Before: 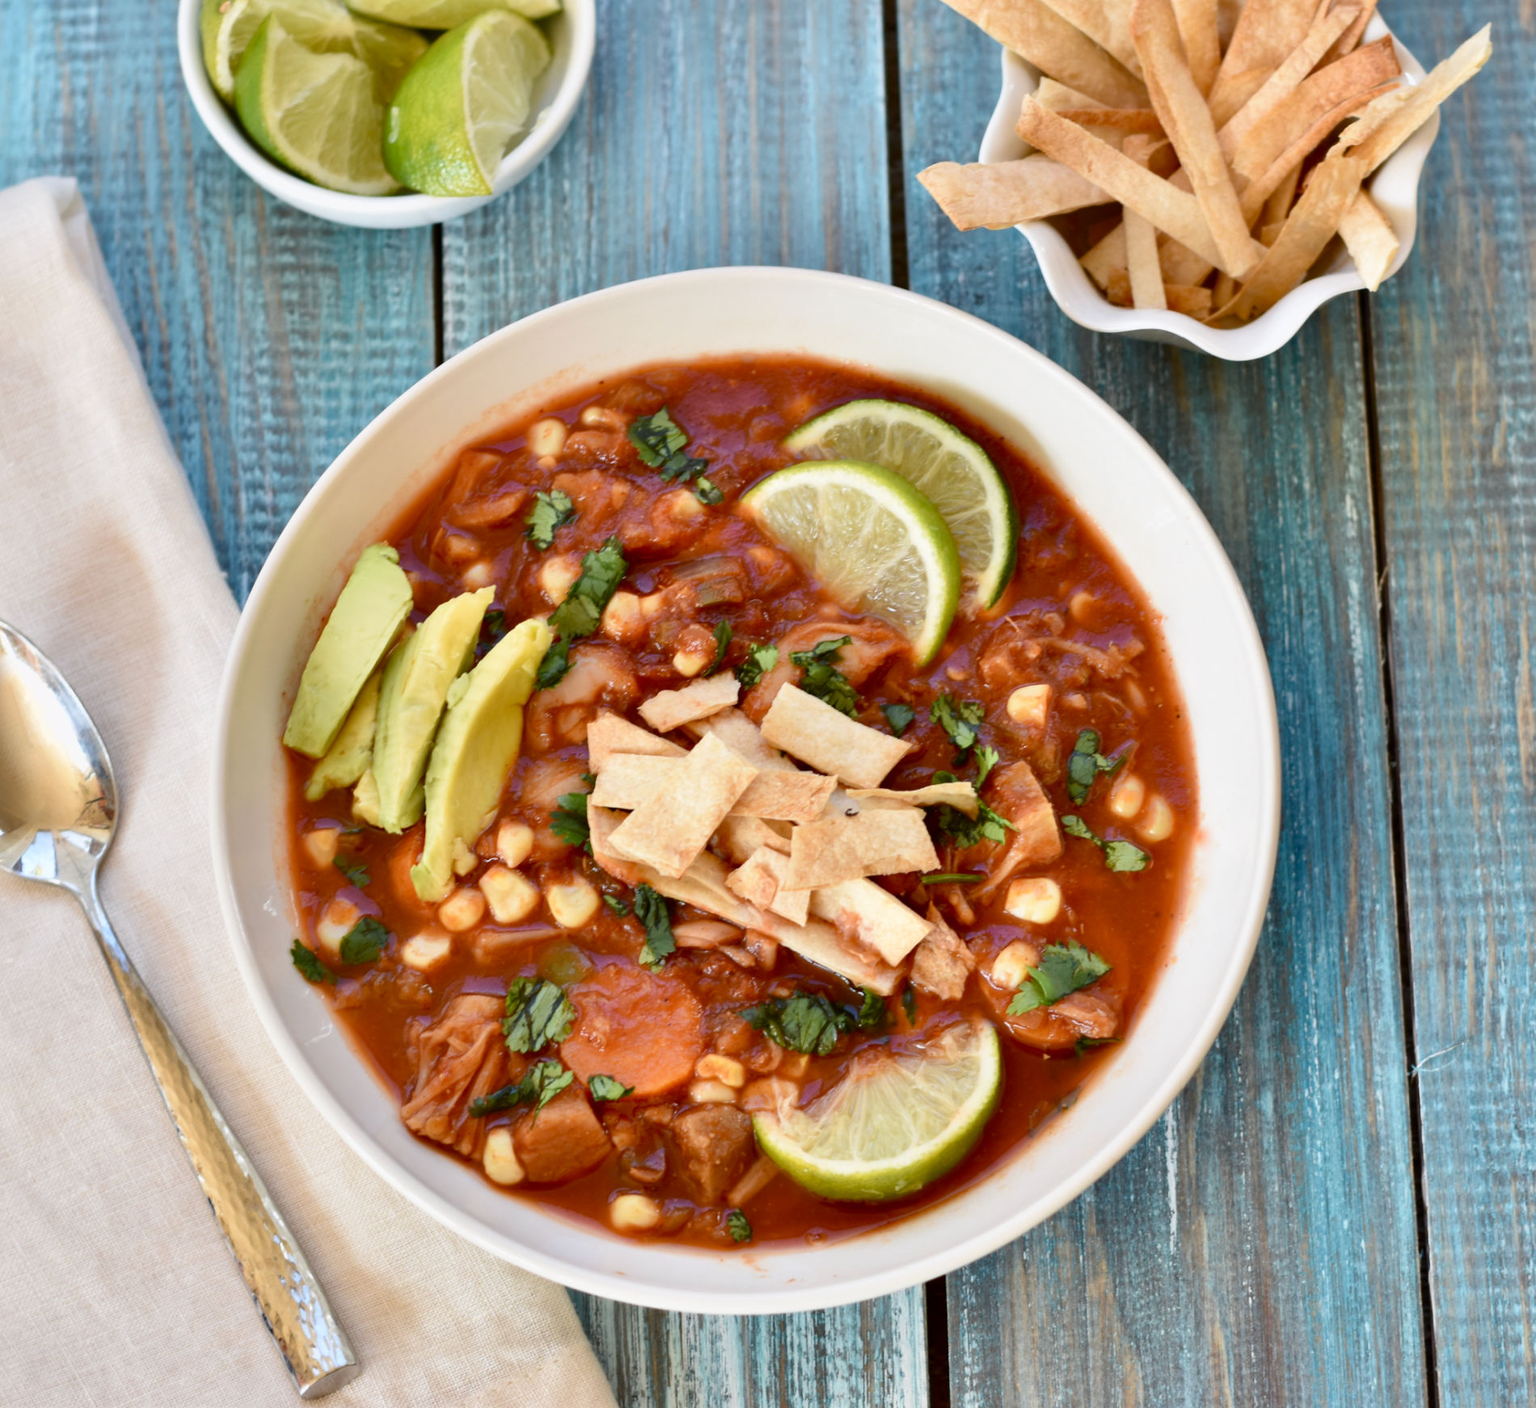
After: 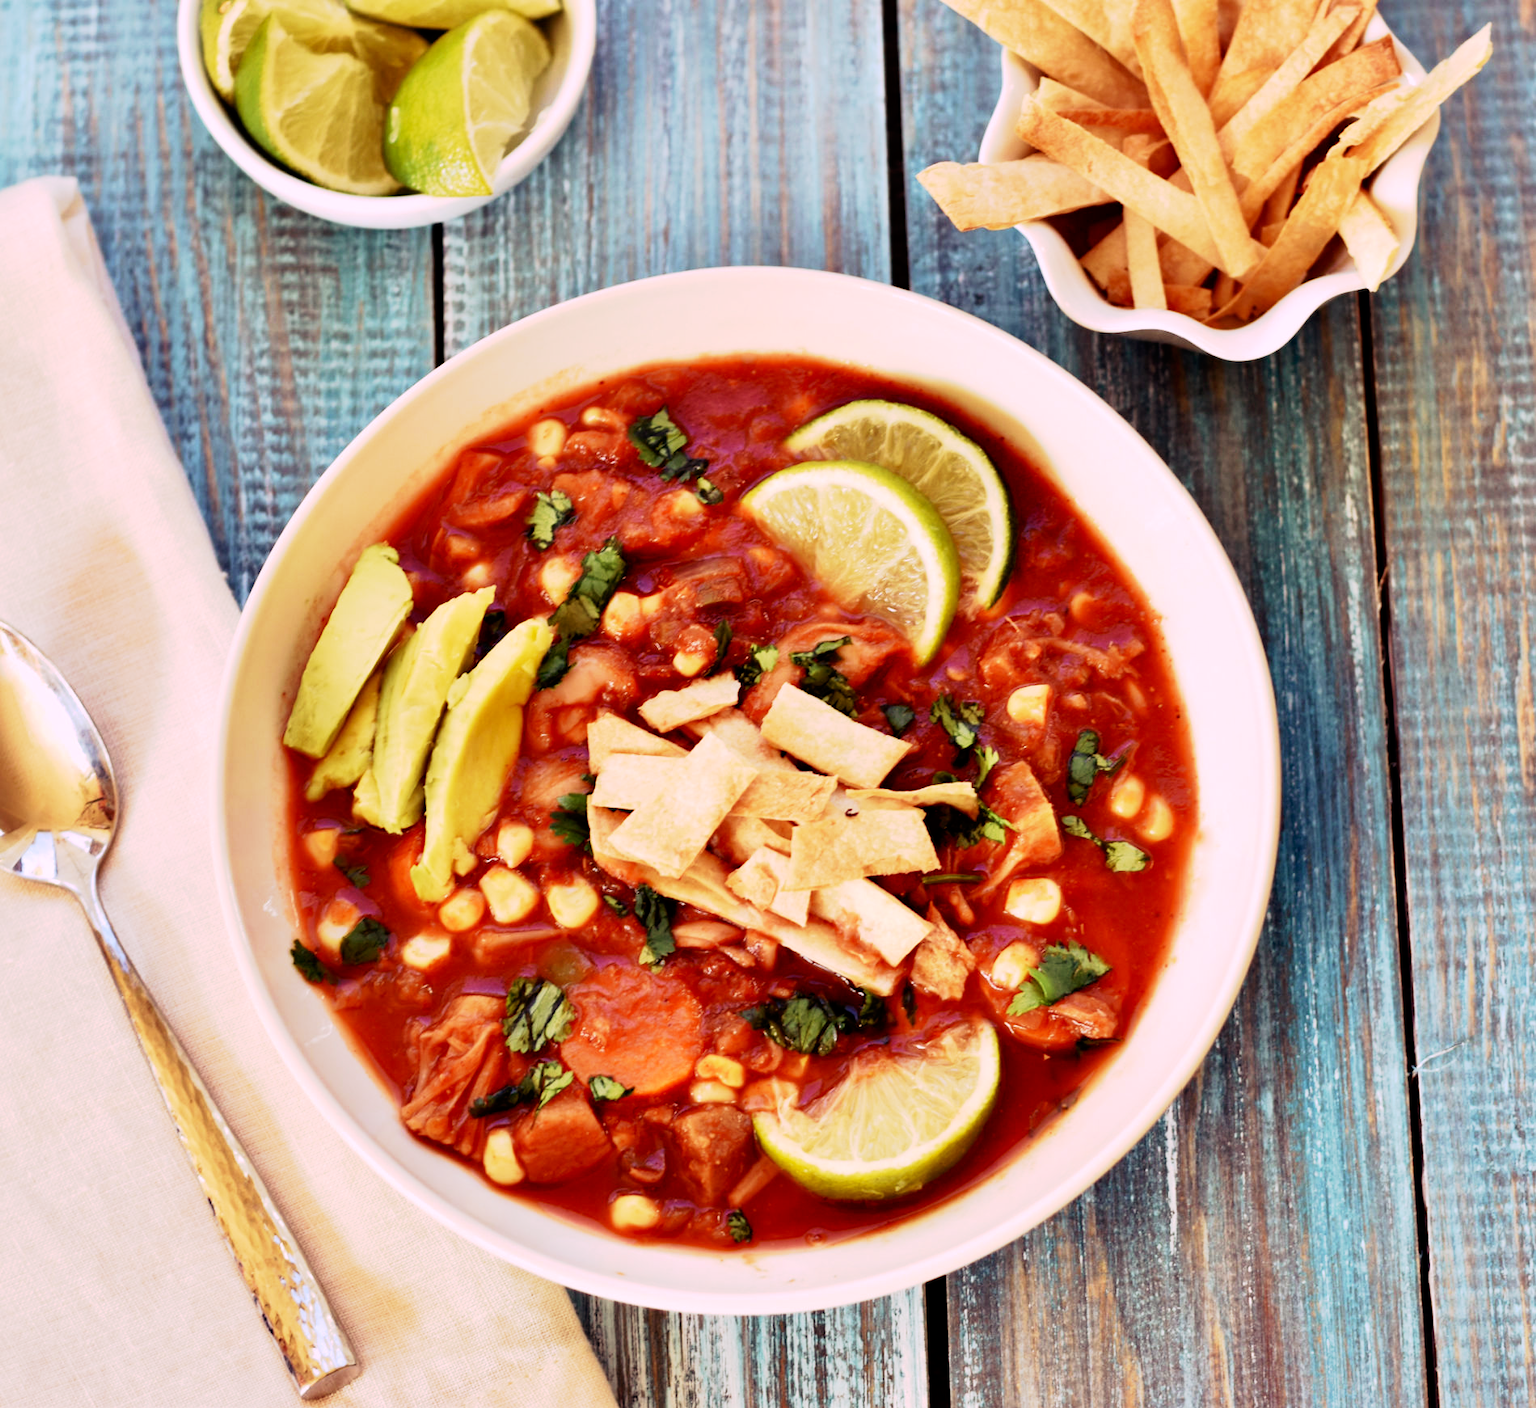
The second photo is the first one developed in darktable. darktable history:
tone curve: curves: ch0 [(0, 0) (0.003, 0.001) (0.011, 0.001) (0.025, 0.001) (0.044, 0.001) (0.069, 0.003) (0.1, 0.007) (0.136, 0.013) (0.177, 0.032) (0.224, 0.083) (0.277, 0.157) (0.335, 0.237) (0.399, 0.334) (0.468, 0.446) (0.543, 0.562) (0.623, 0.683) (0.709, 0.801) (0.801, 0.869) (0.898, 0.918) (1, 1)], preserve colors none
color look up table: target L [94.83, 86.96, 89.45, 77.78, 81.68, 69.3, 65.36, 66.53, 58.19, 56.72, 50.32, 46.53, 42.21, 24.54, 201.29, 72.63, 71.79, 65.15, 54.32, 55.5, 50.6, 44.03, 39.88, 31.89, 13.08, 88.07, 69.29, 67.98, 61.2, 54.42, 49.23, 49.15, 50.9, 44.88, 40.8, 44.38, 27.86, 29.75, 27.4, 16.02, 0.235, 98.83, 80.96, 77.59, 72.43, 65.7, 63.2, 46.84, 27.41], target a [1.158, -15.37, -6.387, -58.28, 5.039, -52.71, -43.85, -8.061, -20.6, -31.95, -32.01, -8.613, 5.578, -13.85, 0, 20.57, 16.01, 35.45, 39.66, 24.74, 53.86, 44.45, 39.12, 16.03, 18.02, 42.59, 33.57, 33.56, 66.04, 56.9, 18.37, 10.88, 56.5, 32.76, 43.39, 49.14, 24.6, 33.52, 34.28, 16.06, 2.131, 10.11, -45.07, -12.82, -28.02, -3.058, -25.17, 0.938, 0.802], target b [34.65, 74.72, 67.38, 26.21, 24.59, 49.43, 31.51, 47.68, 33.62, 13.67, 33.19, 7.338, 30.45, 10.36, -0.001, 42.84, 54.79, 16.45, 43.75, 20.88, 37.86, 14.02, 32.72, 13.23, 12.79, -24.21, -2.4, -56.14, -60.66, -7.533, -78.52, -25.85, -13.17, -3.53, -86.47, -40.76, -42.09, -27.64, -53.14, -11.04, -13.58, -7.377, -31.34, -5.167, -49.8, -57.44, -13.53, -37.76, -21.07], num patches 49
